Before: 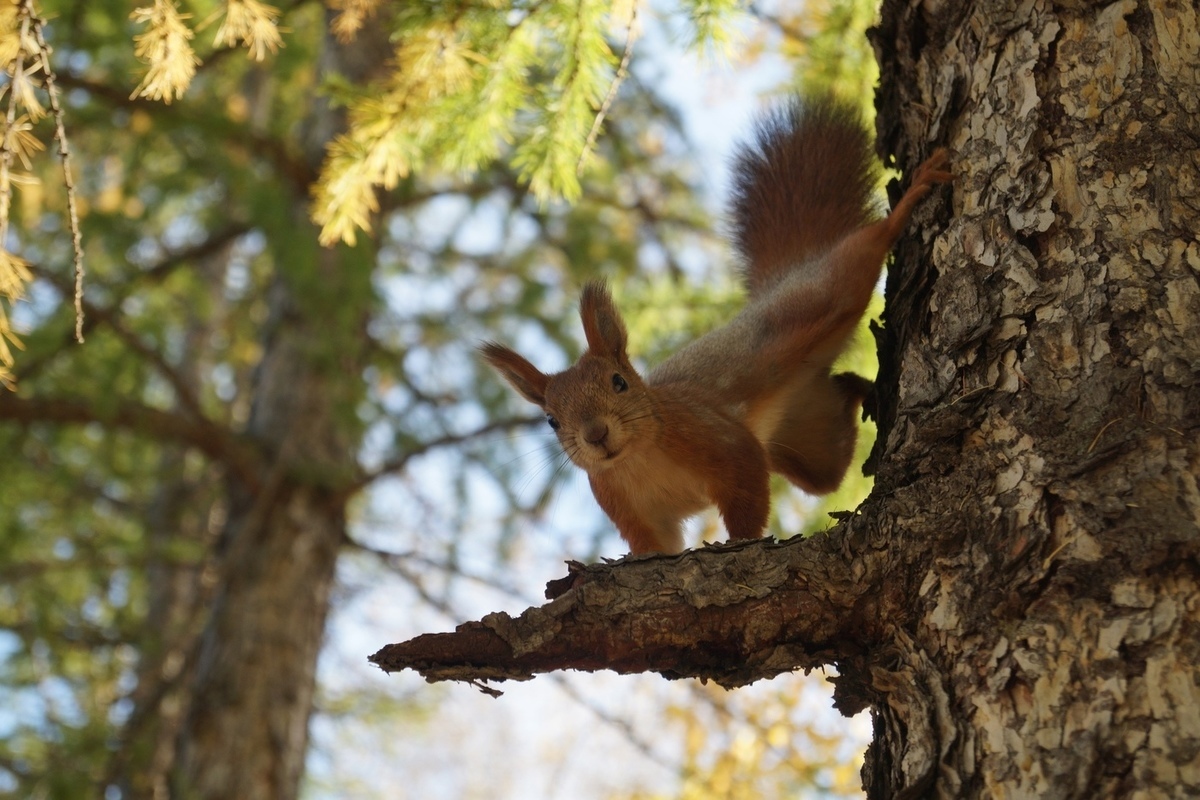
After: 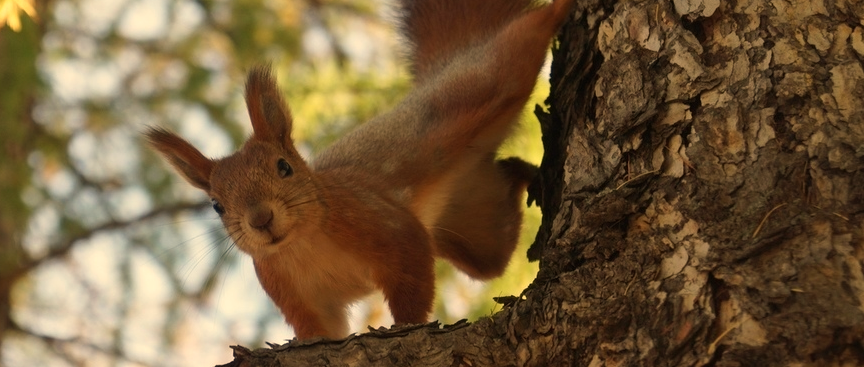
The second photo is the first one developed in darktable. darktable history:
white balance: red 1.138, green 0.996, blue 0.812
crop and rotate: left 27.938%, top 27.046%, bottom 27.046%
